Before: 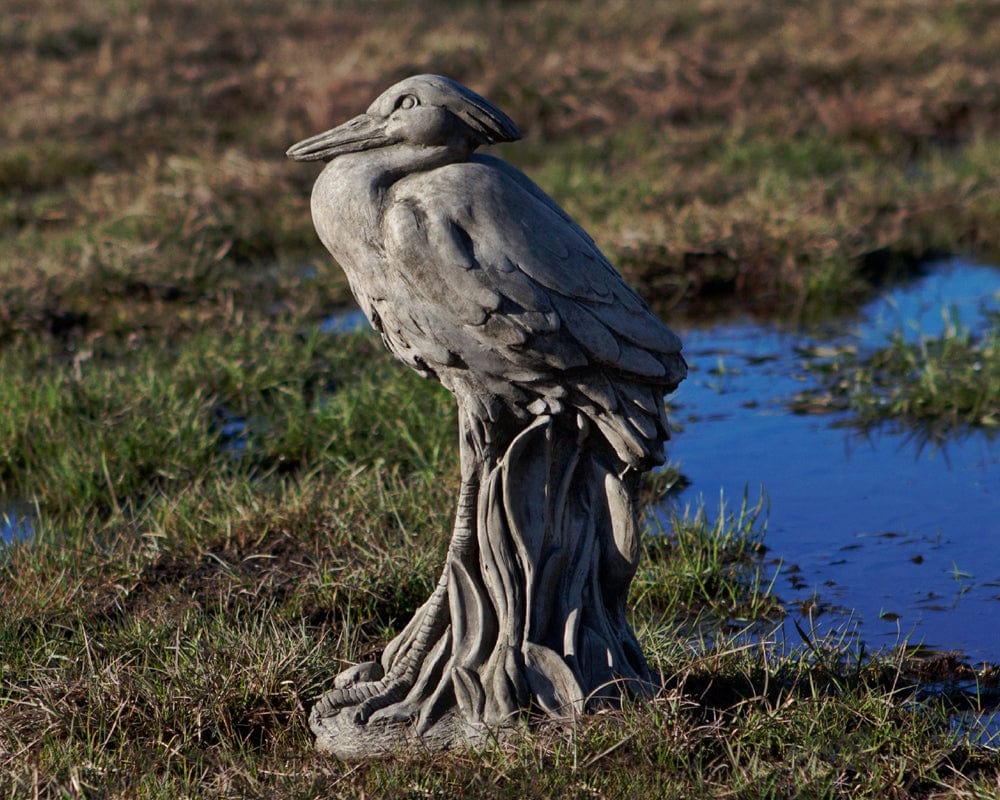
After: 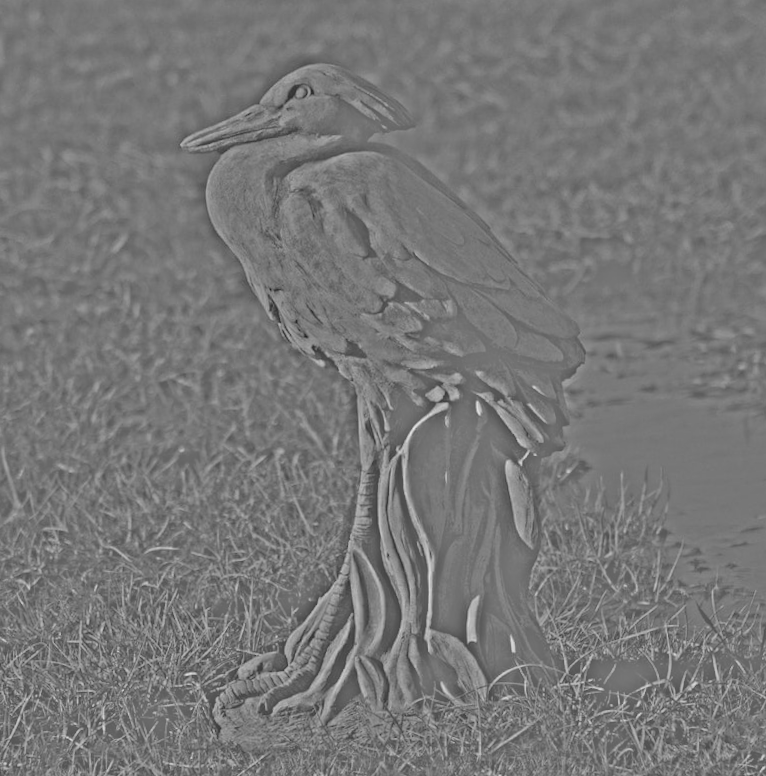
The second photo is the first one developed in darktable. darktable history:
rotate and perspective: rotation -1°, crop left 0.011, crop right 0.989, crop top 0.025, crop bottom 0.975
crop: left 9.88%, right 12.664%
highpass: sharpness 25.84%, contrast boost 14.94%
